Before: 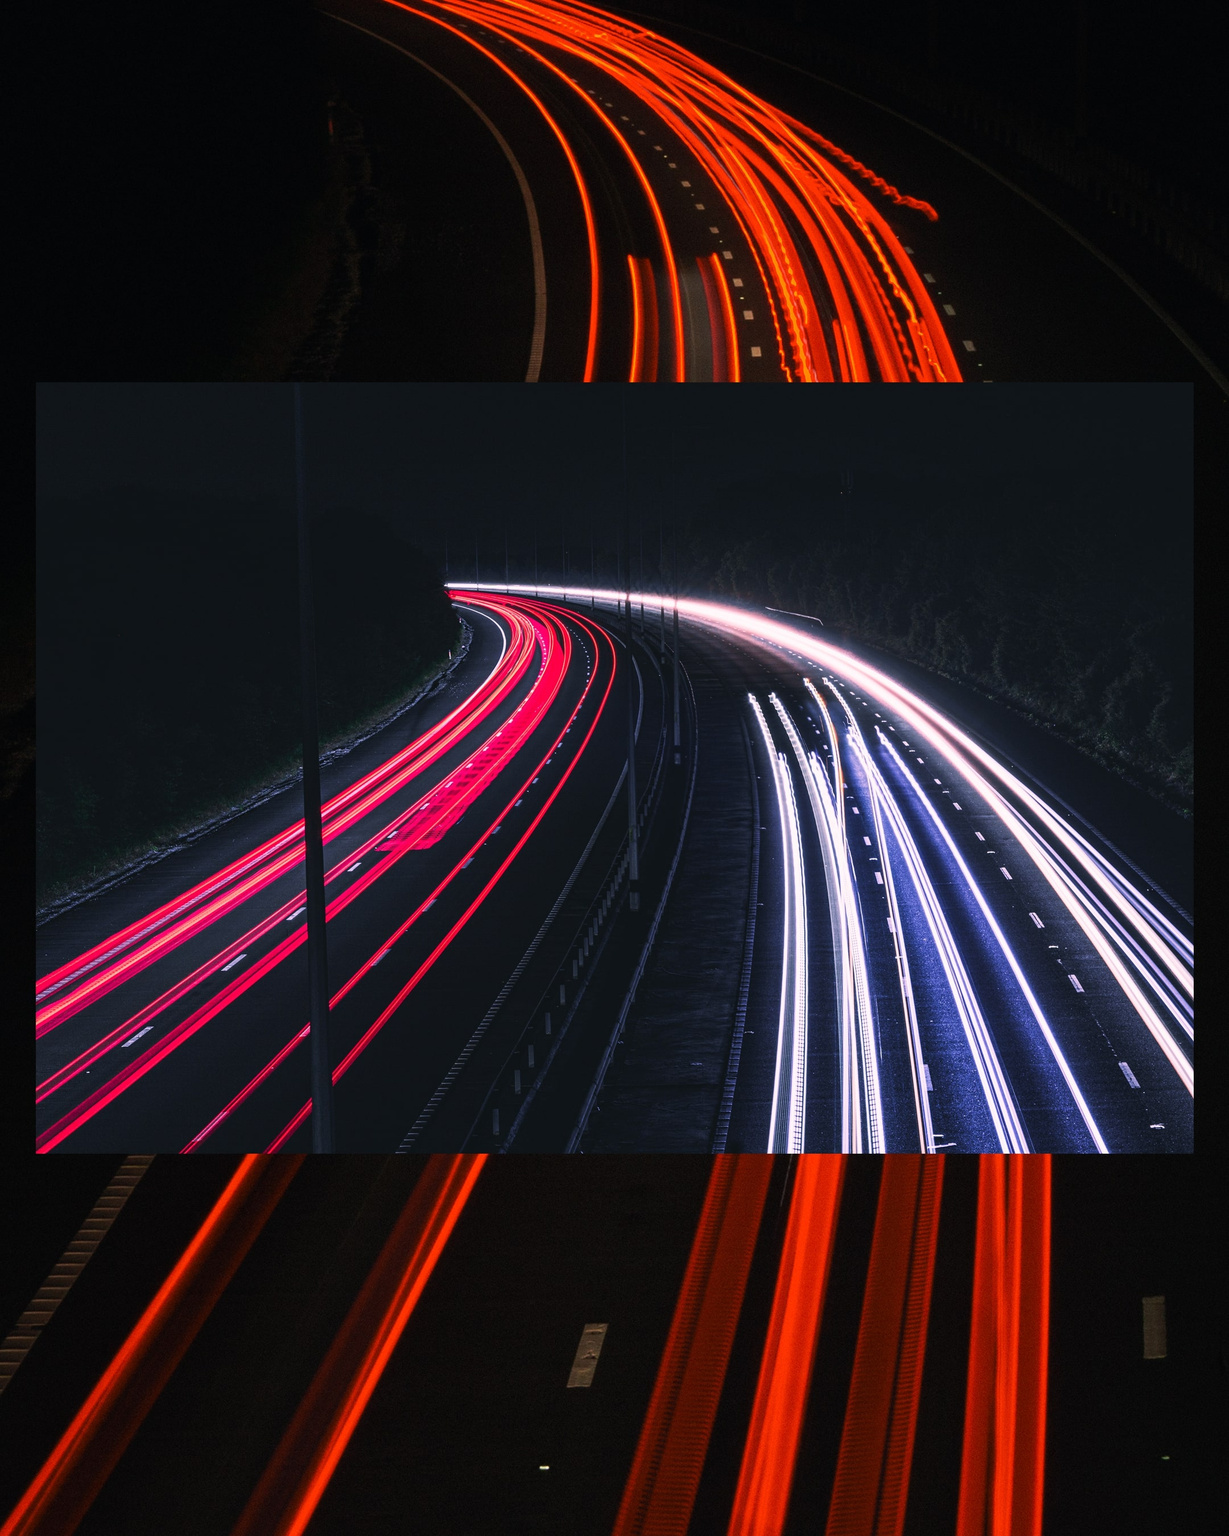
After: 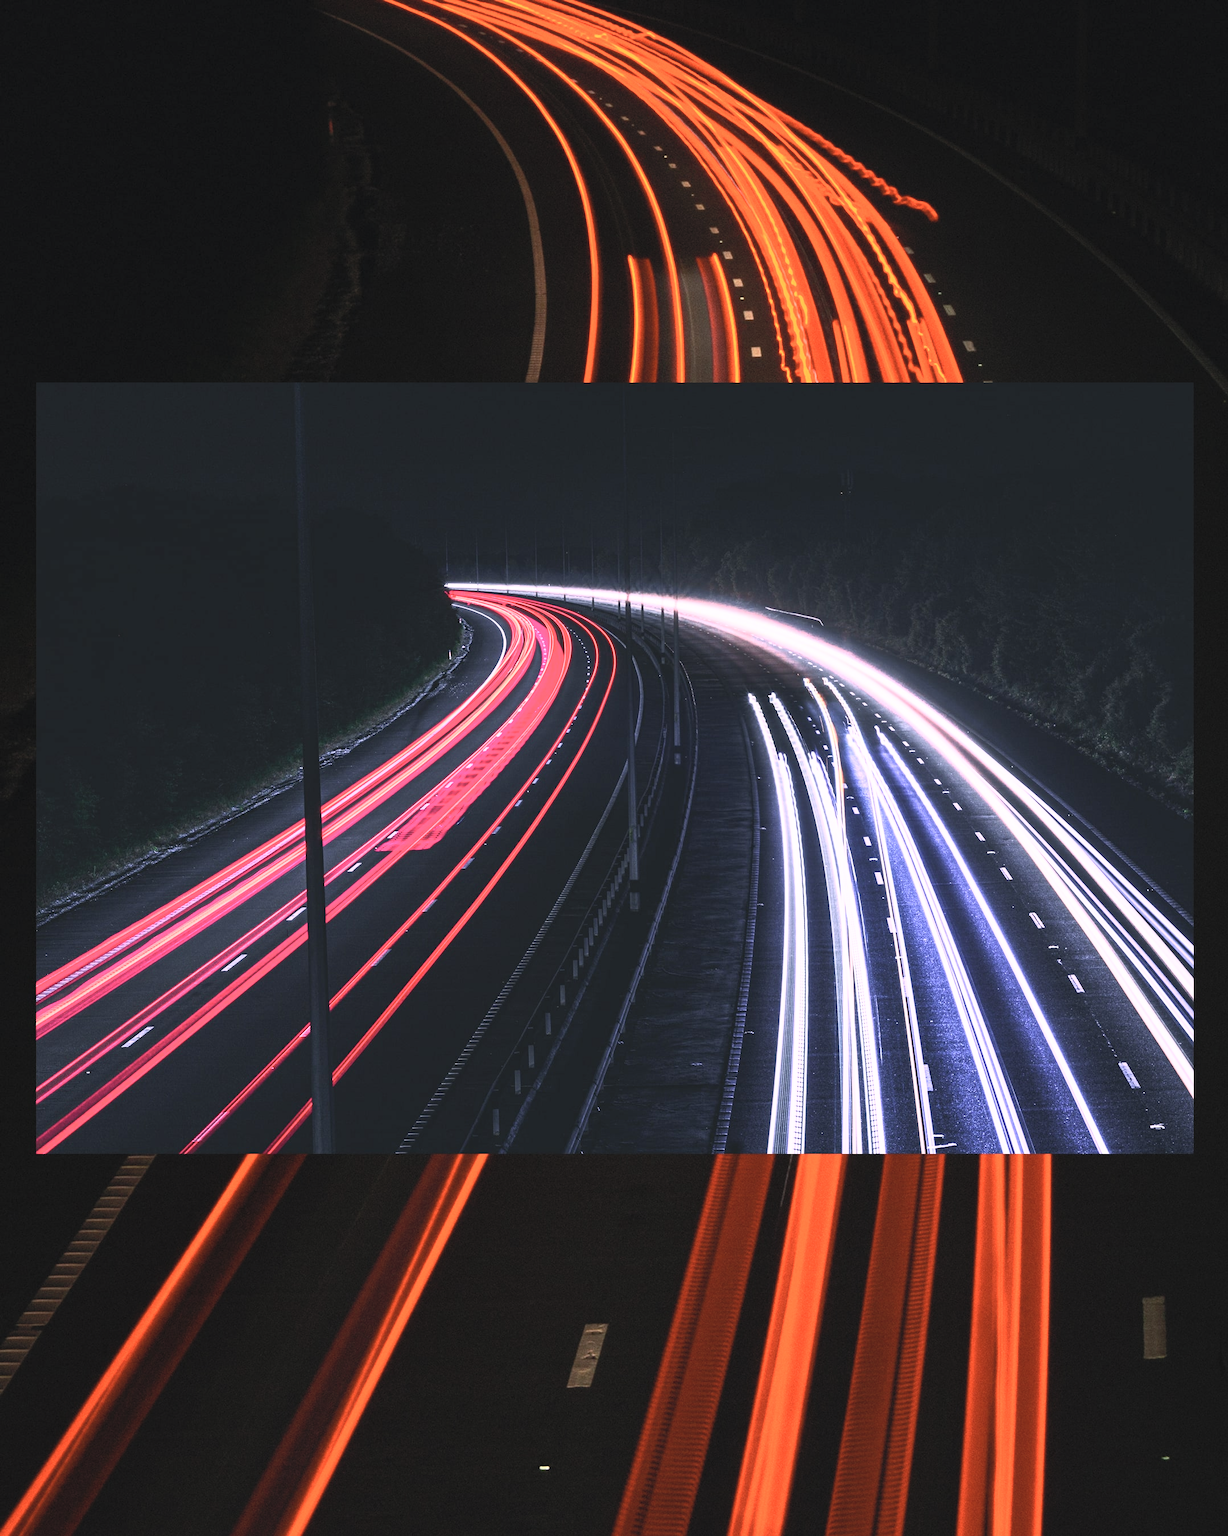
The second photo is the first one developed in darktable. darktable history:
contrast brightness saturation: contrast 0.373, brightness 0.525
